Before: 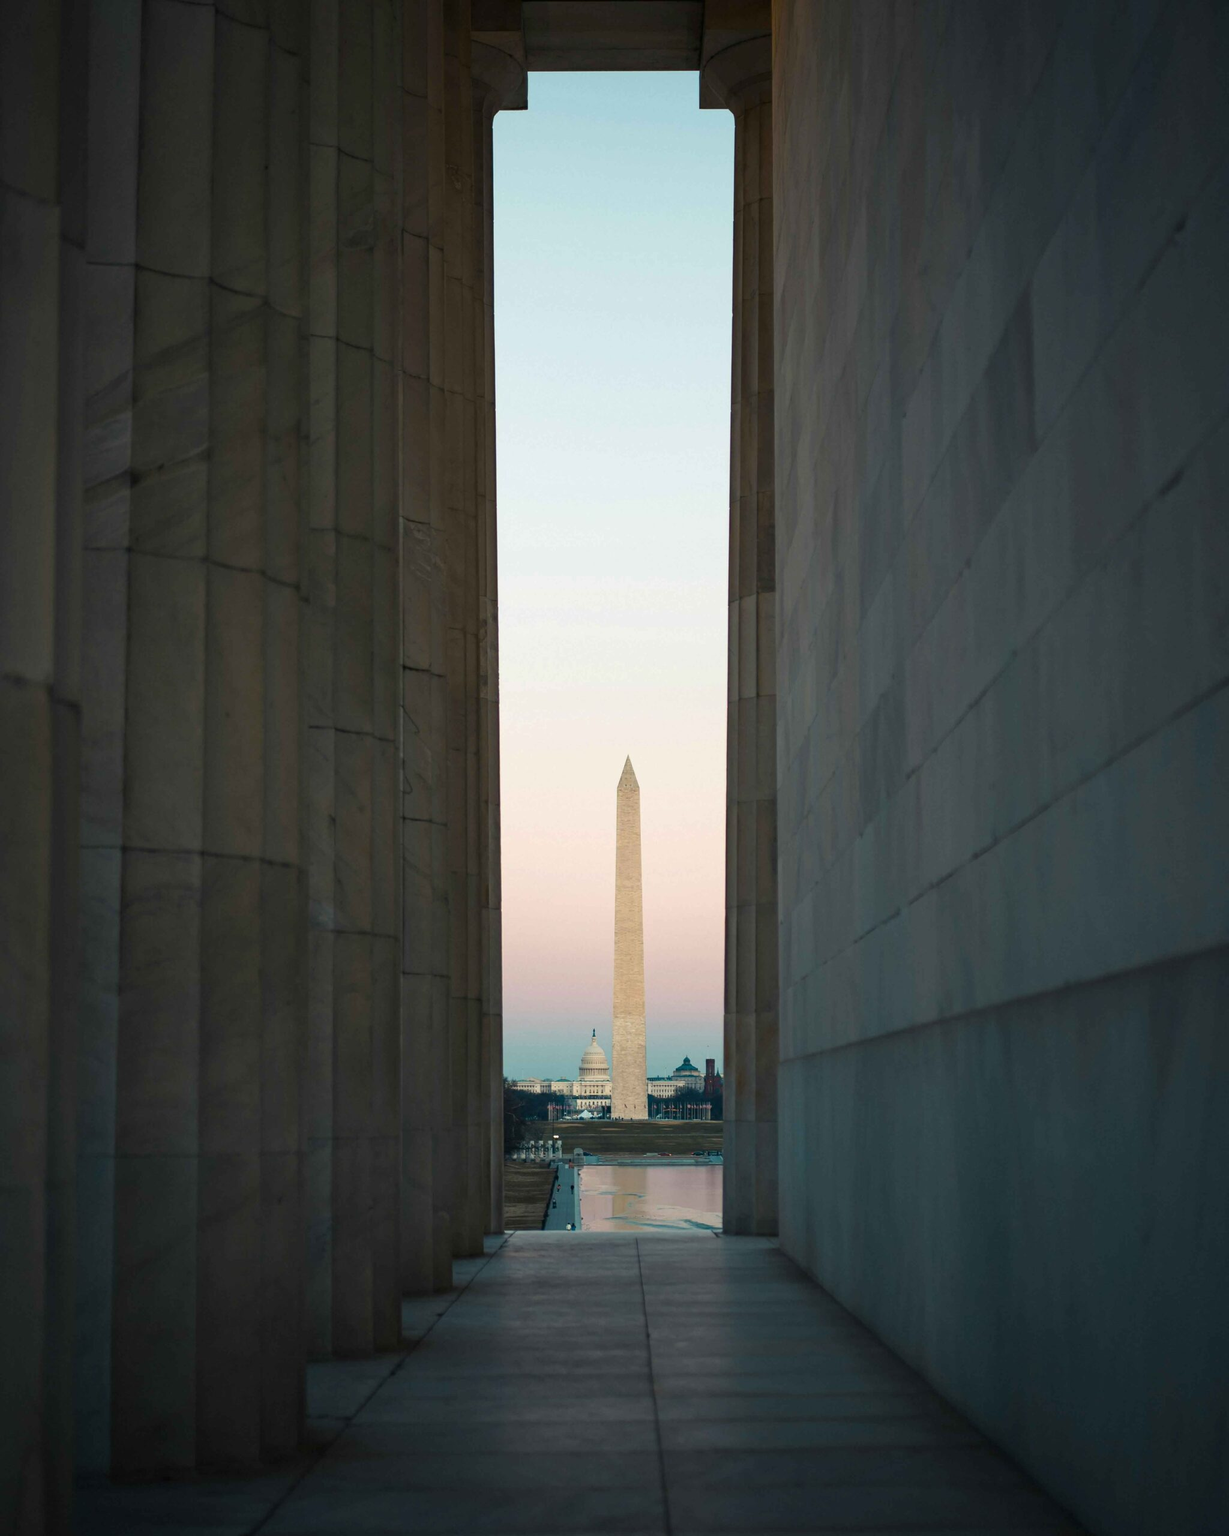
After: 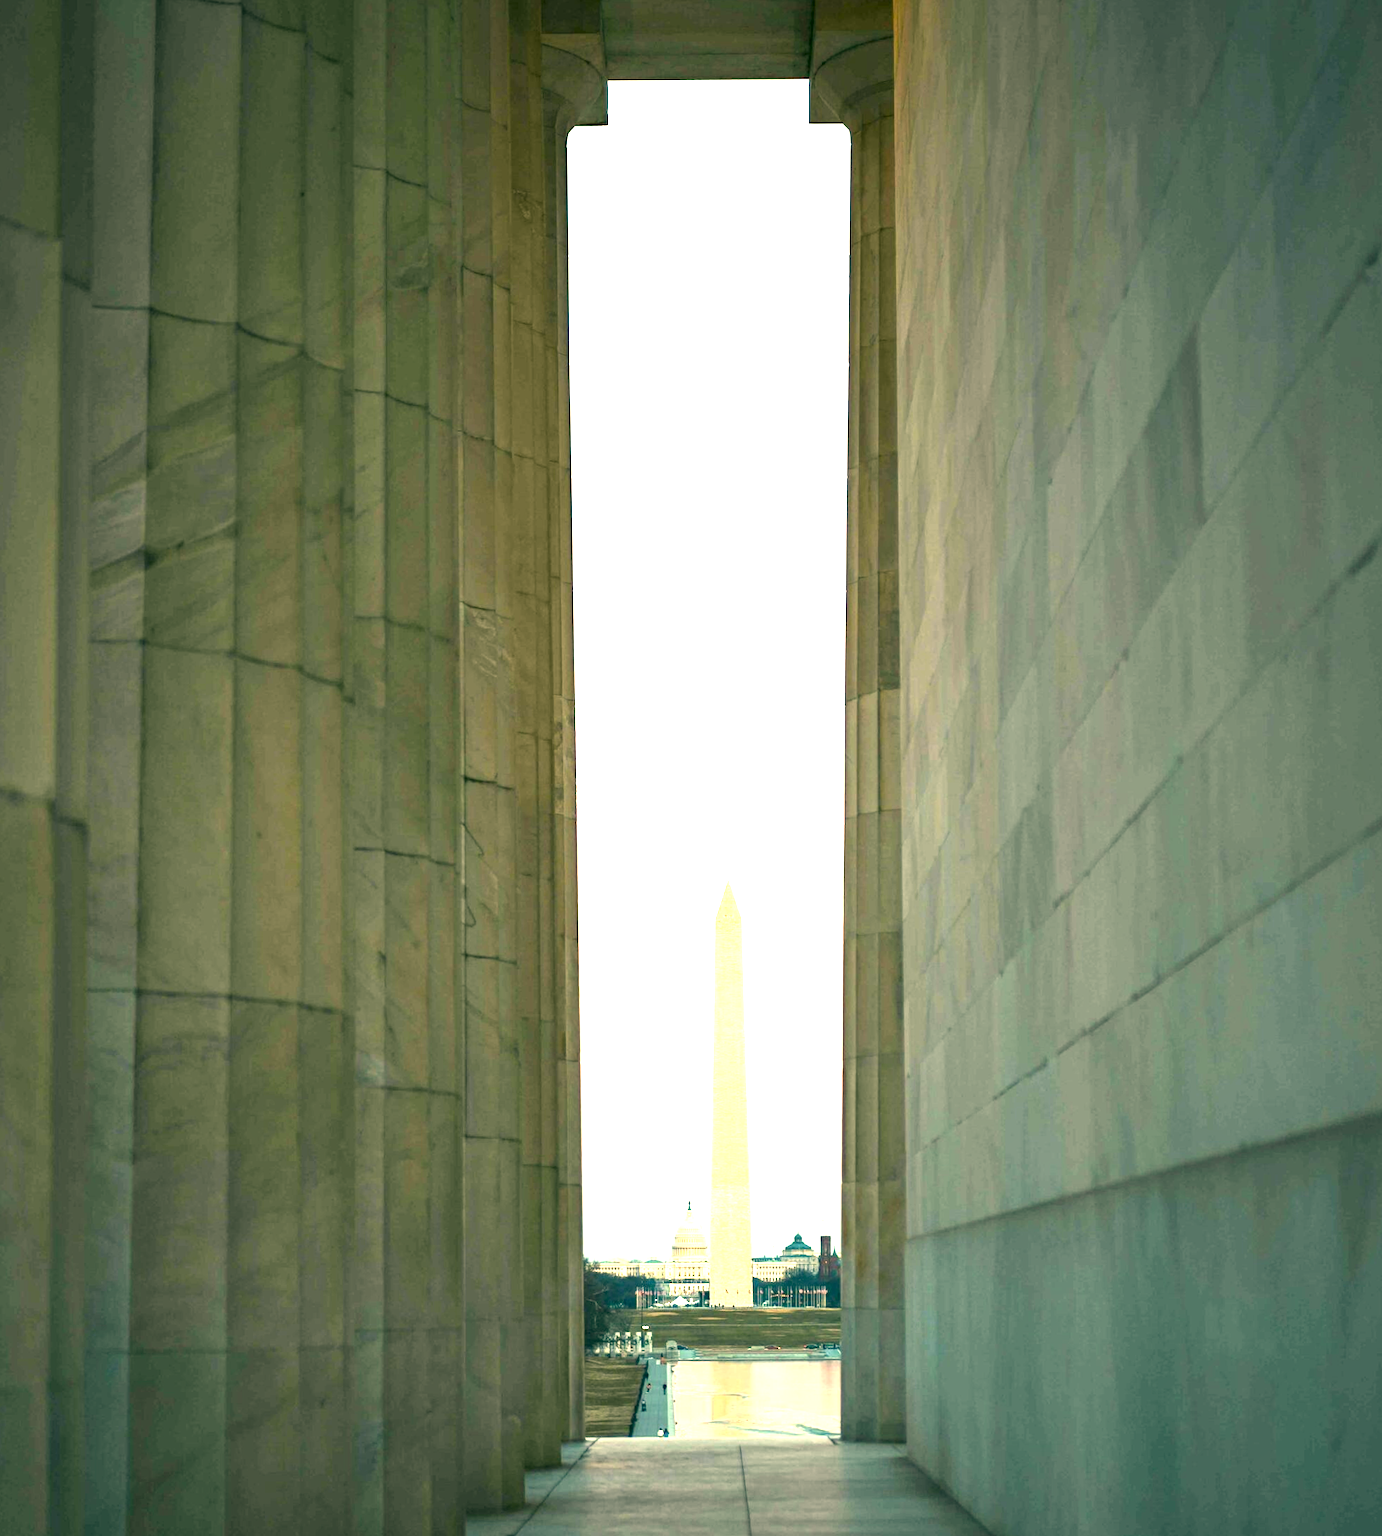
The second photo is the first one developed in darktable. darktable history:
exposure: black level correction 0, exposure 2.088 EV, compensate exposure bias true, compensate highlight preservation false
local contrast: highlights 100%, shadows 100%, detail 120%, midtone range 0.2
color correction: highlights a* 5.3, highlights b* 24.26, shadows a* -15.58, shadows b* 4.02
crop and rotate: angle 0.2°, left 0.275%, right 3.127%, bottom 14.18%
